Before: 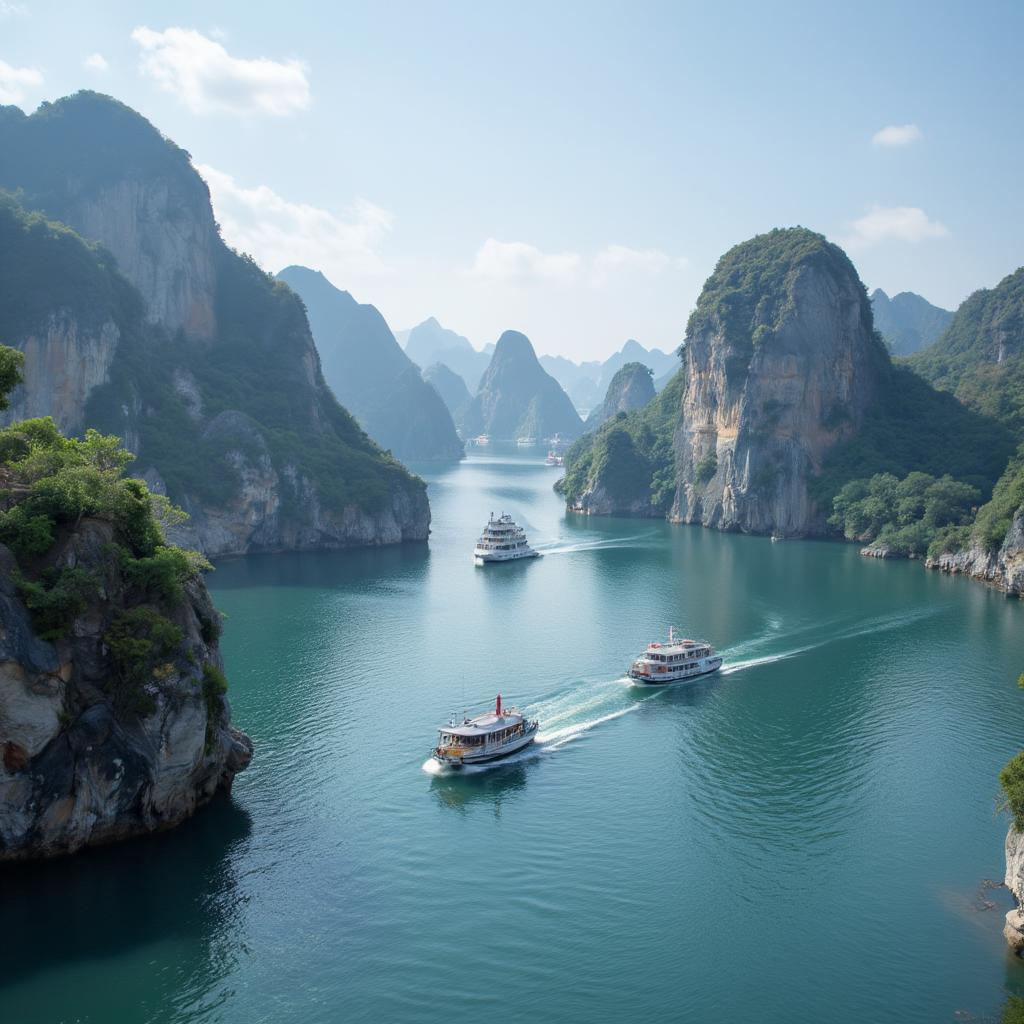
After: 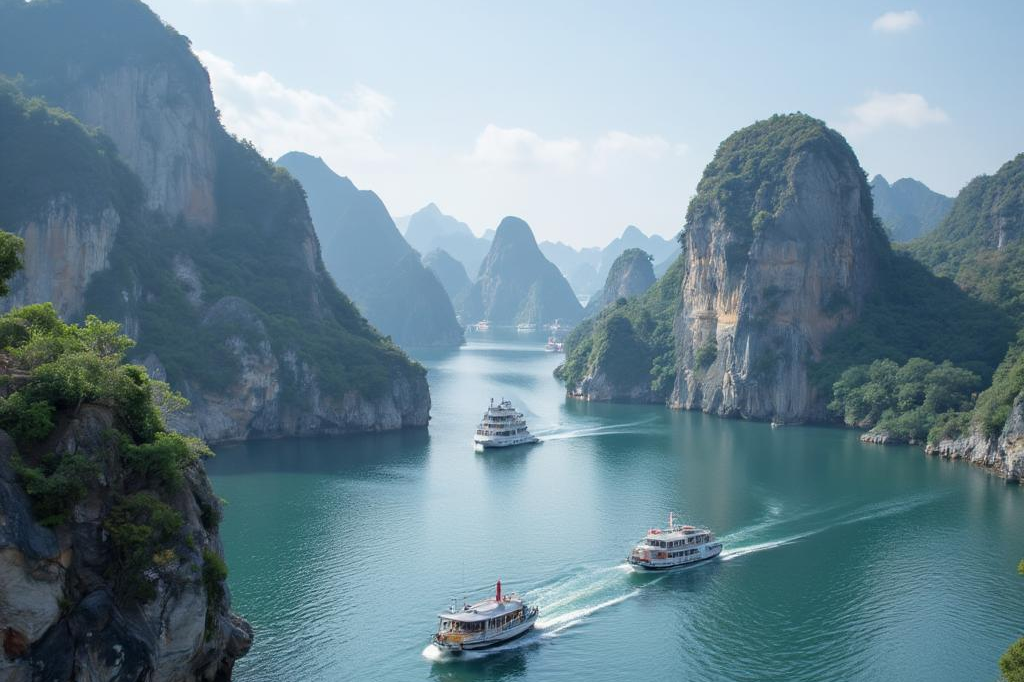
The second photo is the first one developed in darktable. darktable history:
crop: top 11.154%, bottom 22.178%
